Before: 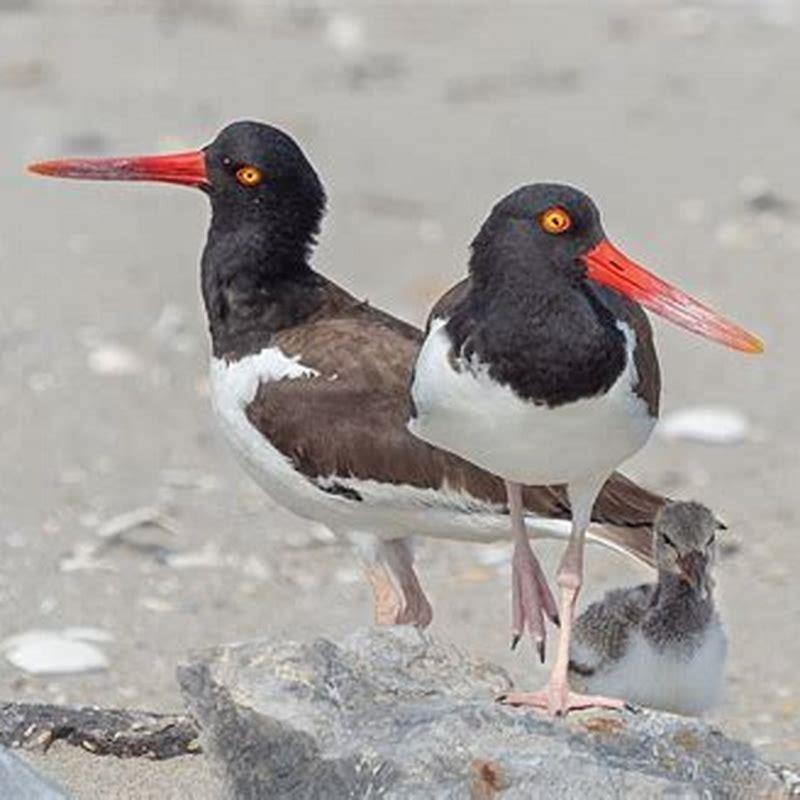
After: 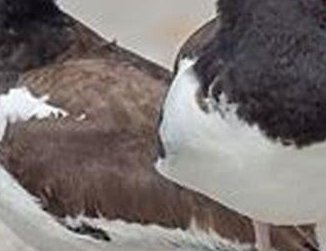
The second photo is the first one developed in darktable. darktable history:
crop: left 31.613%, top 32.507%, right 27.604%, bottom 36.076%
